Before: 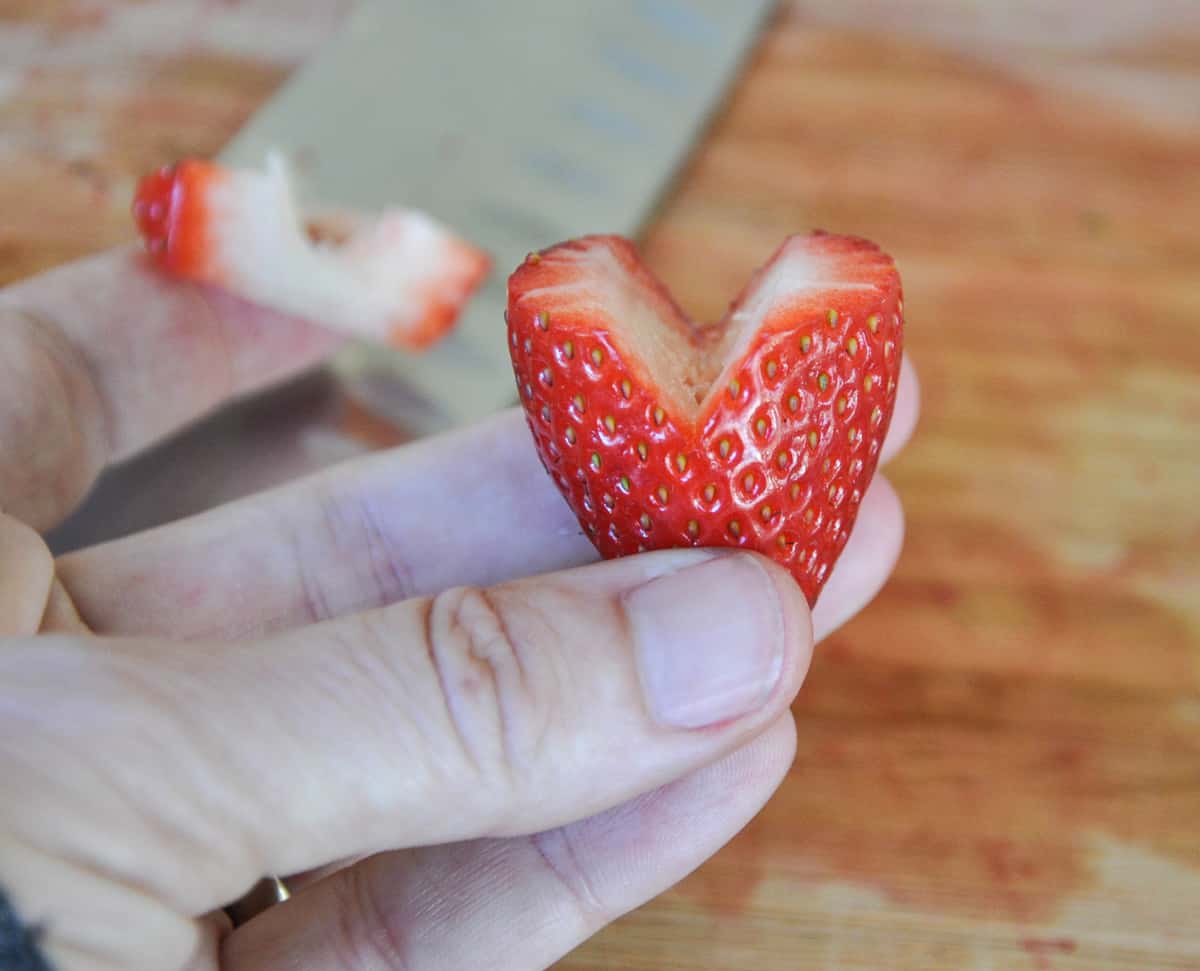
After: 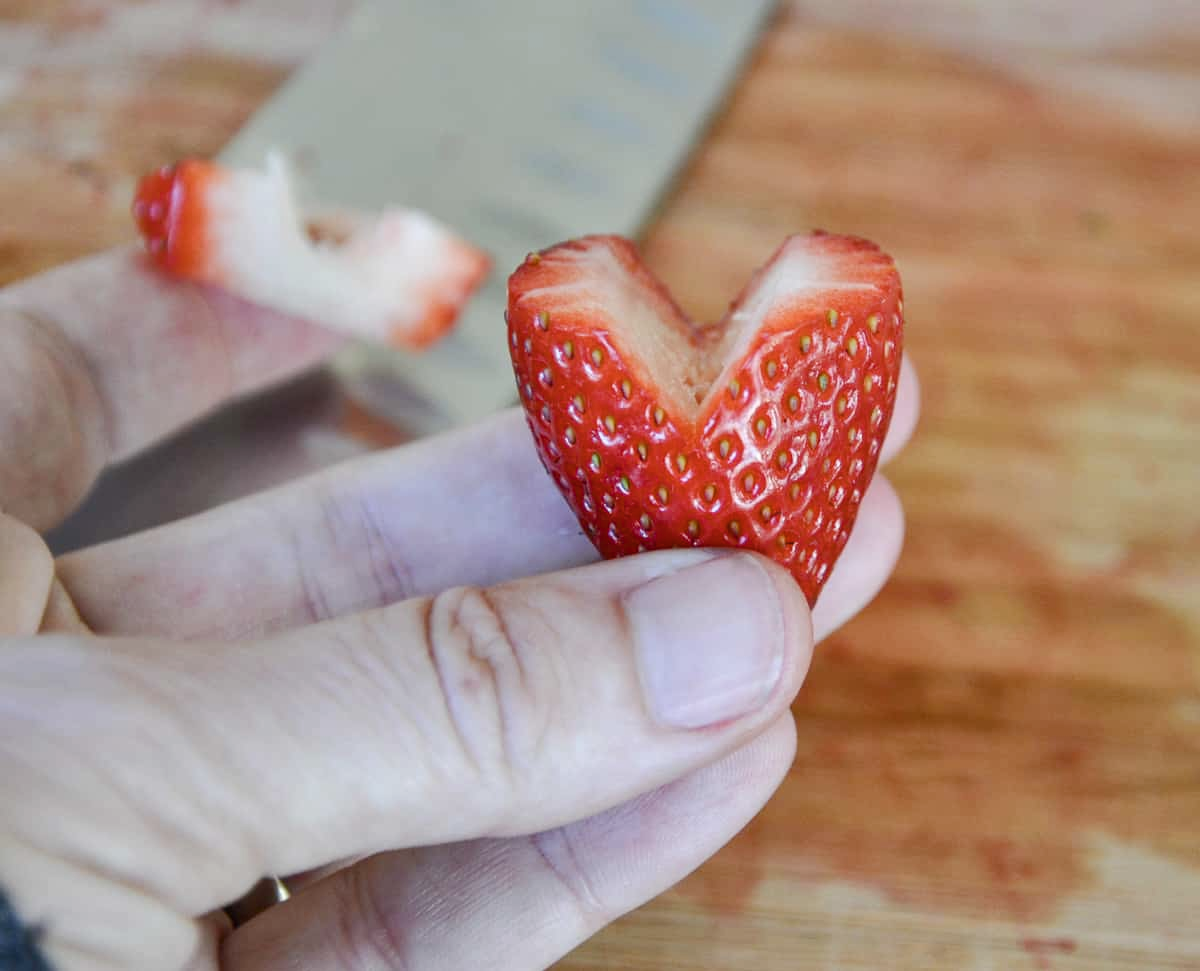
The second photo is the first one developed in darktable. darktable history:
contrast brightness saturation: contrast 0.11, saturation -0.17
color balance rgb: perceptual saturation grading › global saturation 20%, perceptual saturation grading › highlights -25%, perceptual saturation grading › shadows 25%
